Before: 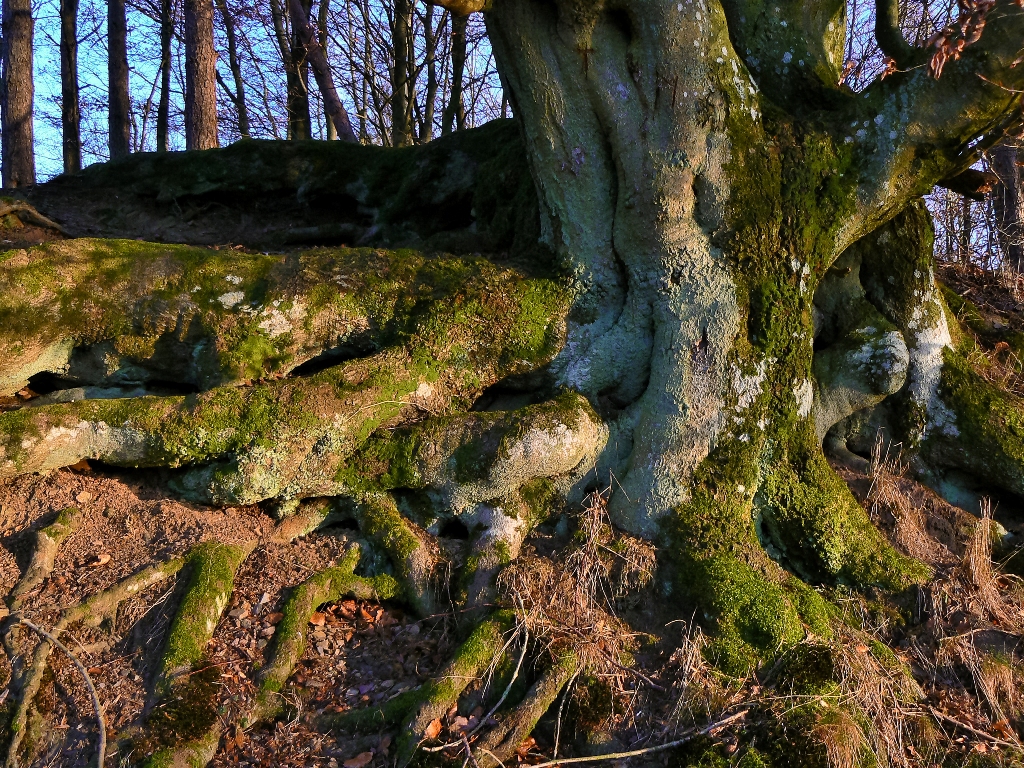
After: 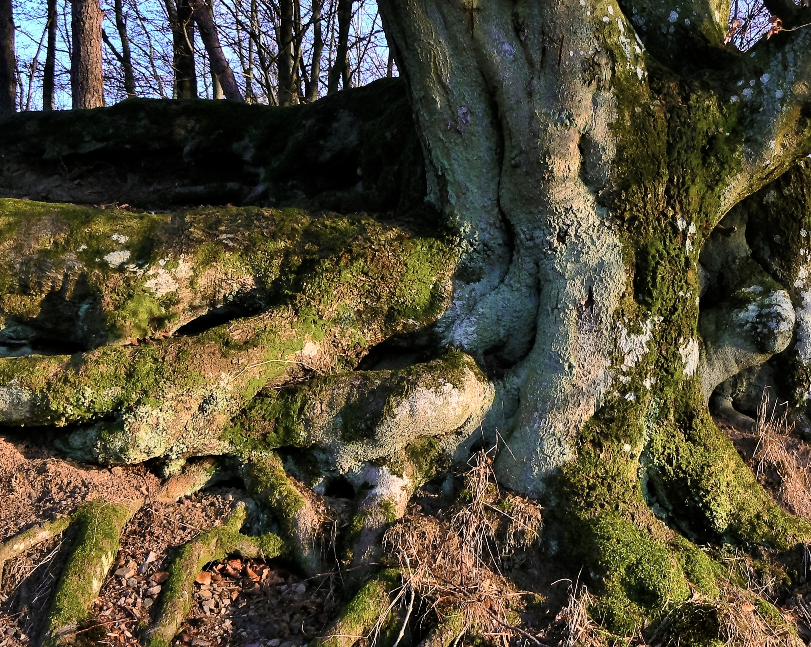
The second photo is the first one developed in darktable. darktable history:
color correction: saturation 0.8
crop: left 11.225%, top 5.381%, right 9.565%, bottom 10.314%
tone curve: curves: ch0 [(0, 0) (0.004, 0.001) (0.133, 0.112) (0.325, 0.362) (0.832, 0.893) (1, 1)], color space Lab, linked channels, preserve colors none
